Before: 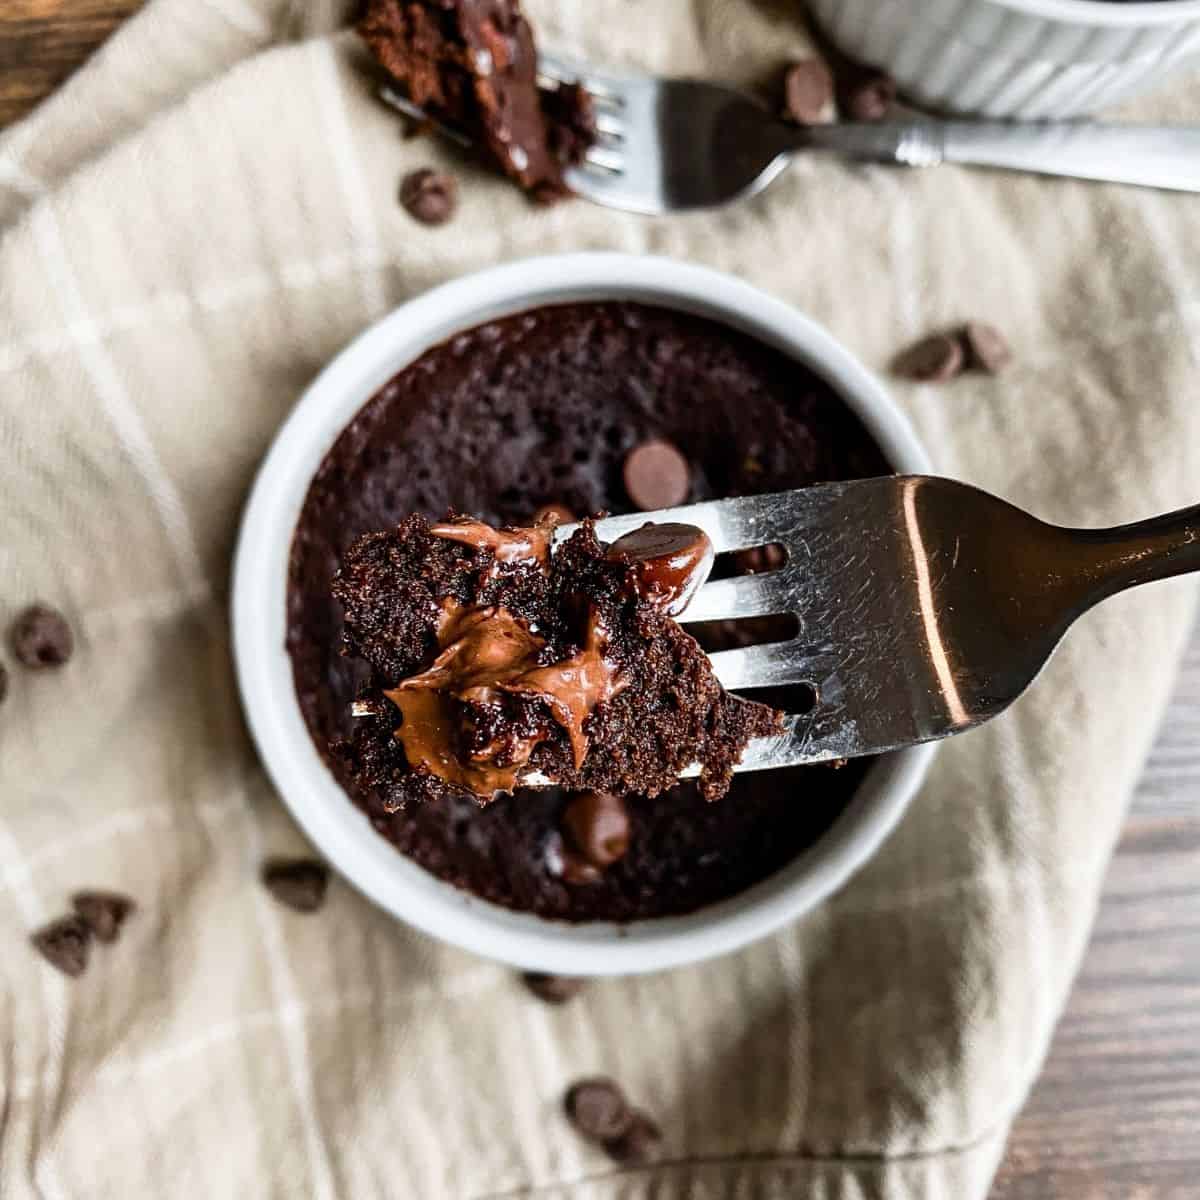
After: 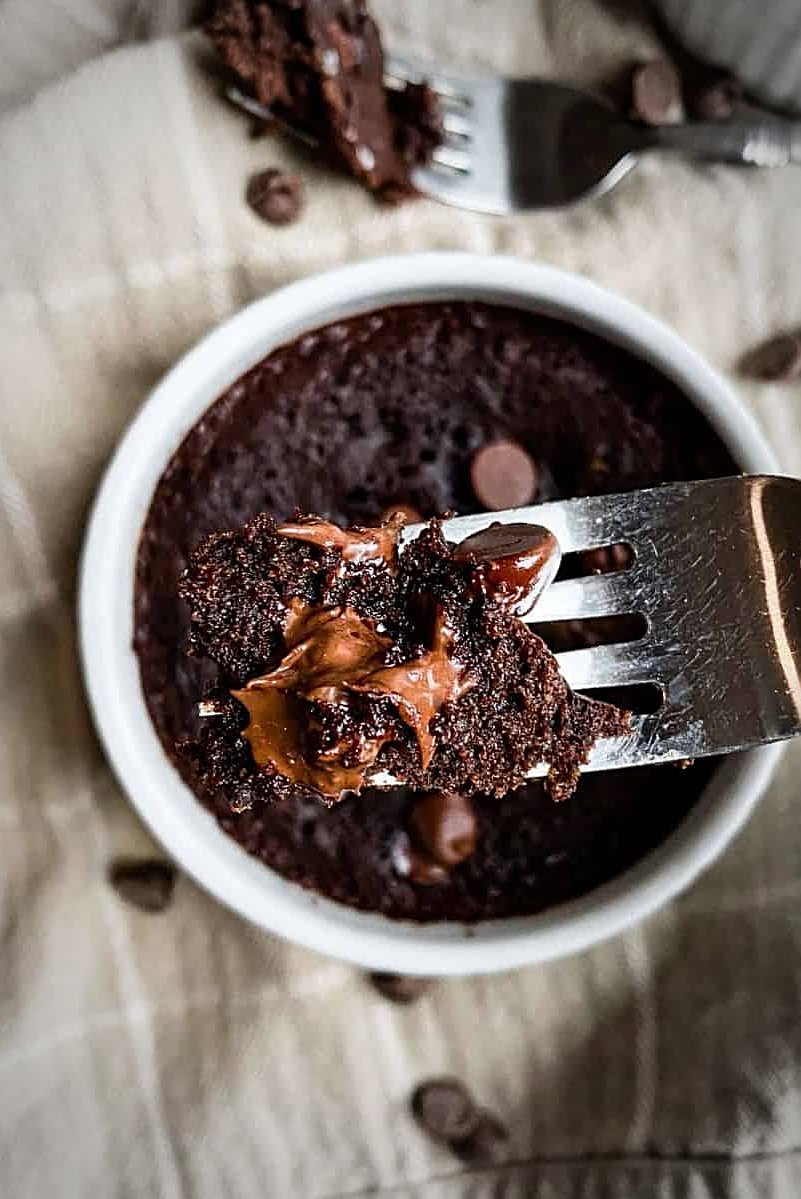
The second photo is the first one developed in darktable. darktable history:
vignetting: fall-off start 63.8%, width/height ratio 0.876
sharpen: on, module defaults
crop and rotate: left 12.815%, right 20.432%
